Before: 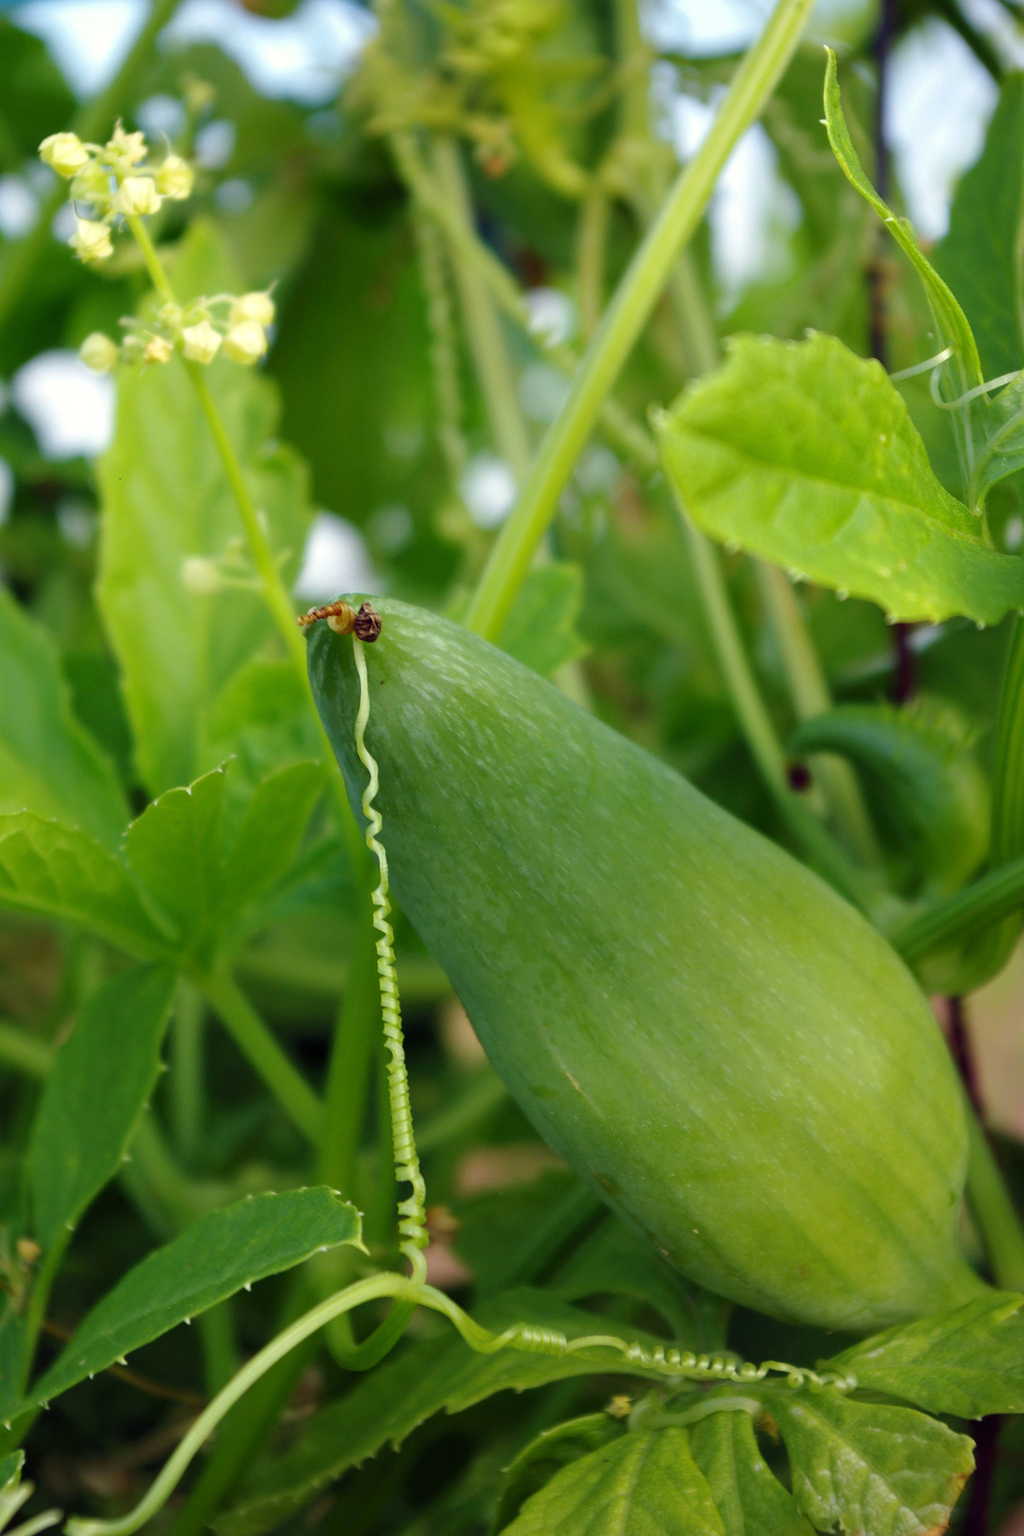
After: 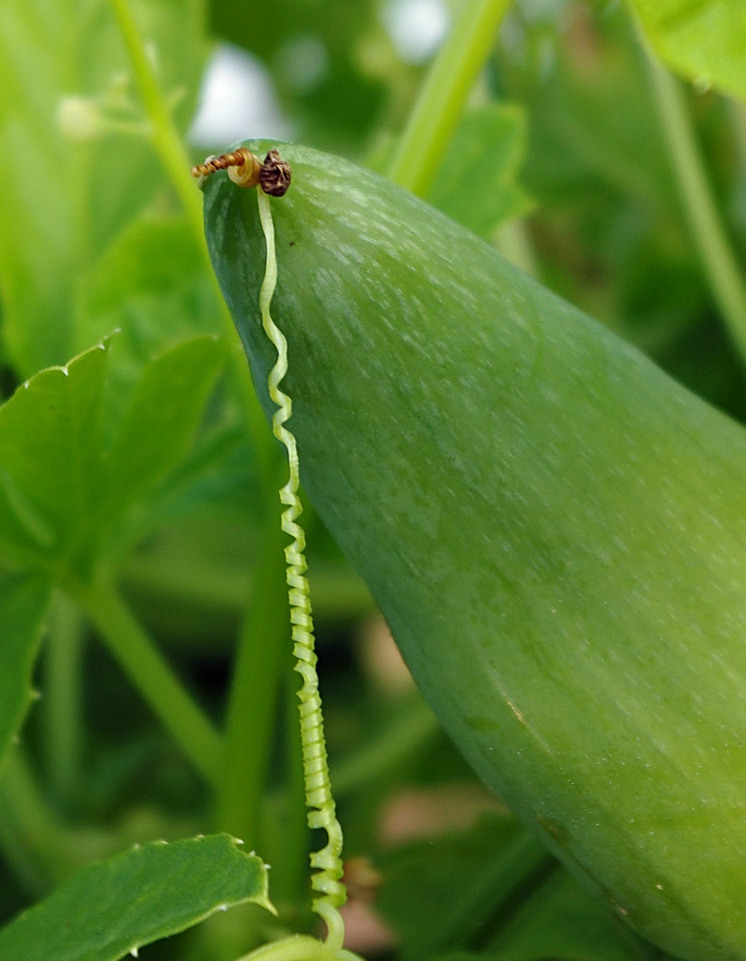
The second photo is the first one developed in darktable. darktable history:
sharpen: amount 0.498
contrast equalizer: y [[0.5, 0.5, 0.472, 0.5, 0.5, 0.5], [0.5 ×6], [0.5 ×6], [0 ×6], [0 ×6]], mix -0.192
crop: left 13.022%, top 30.902%, right 24.795%, bottom 15.691%
